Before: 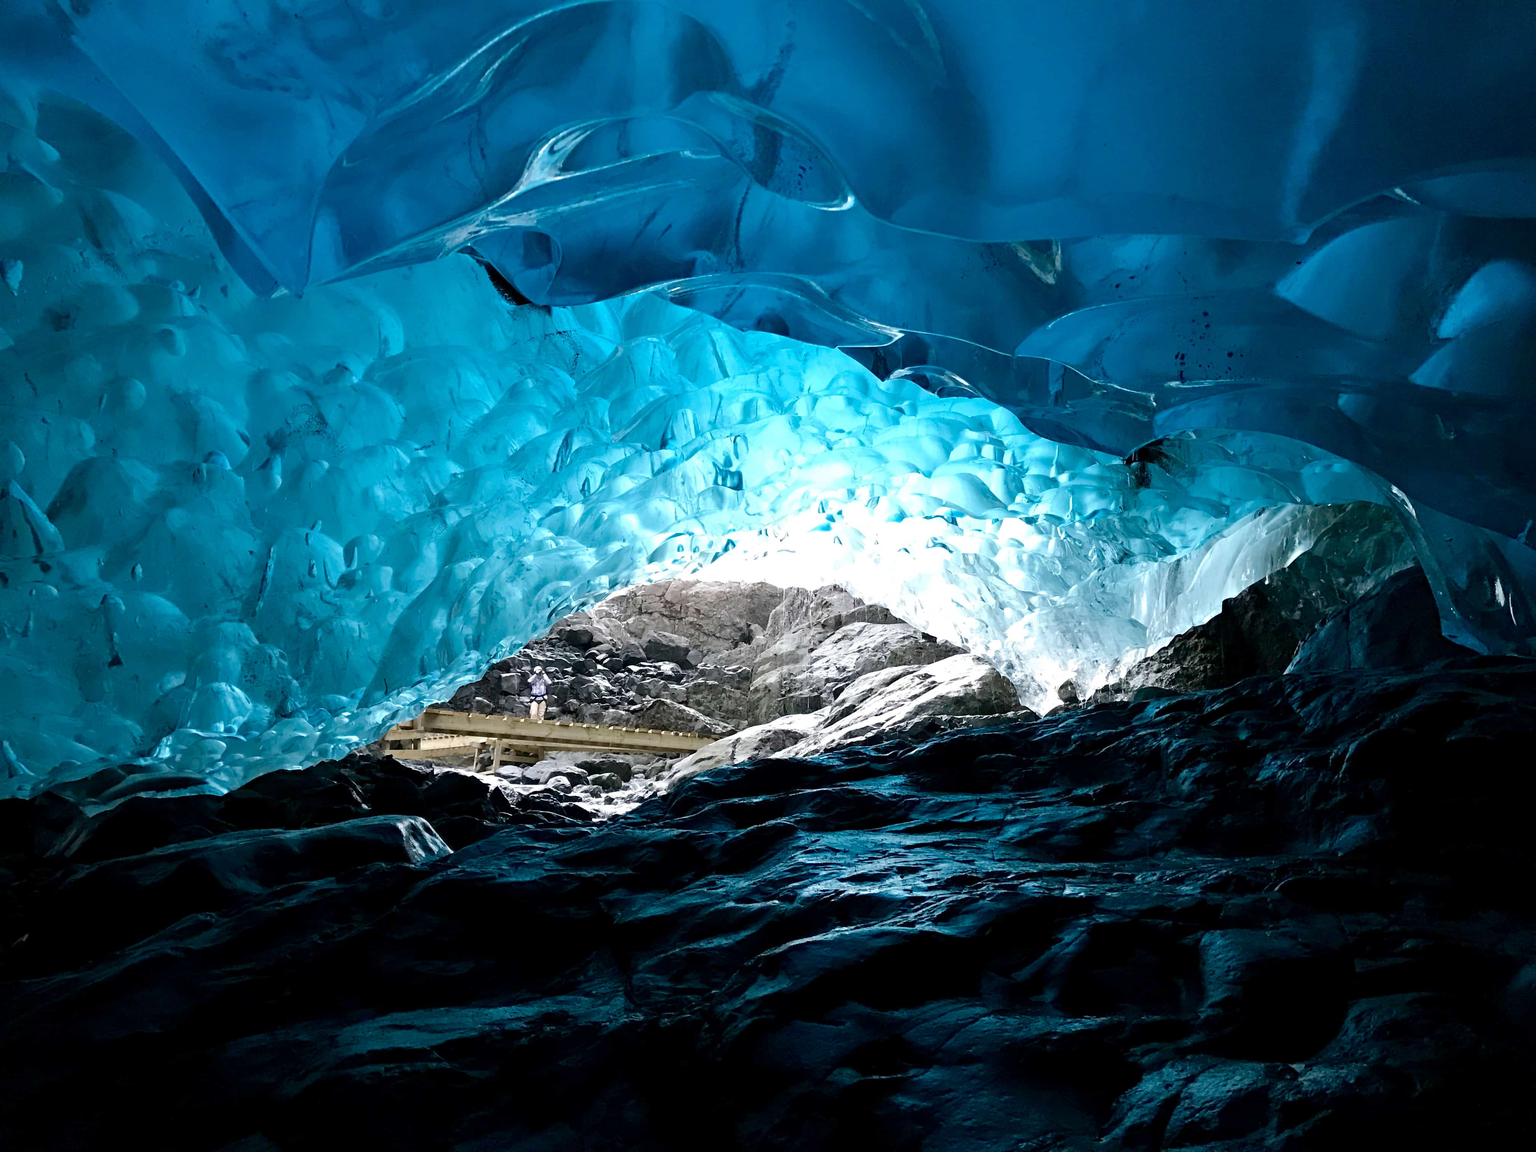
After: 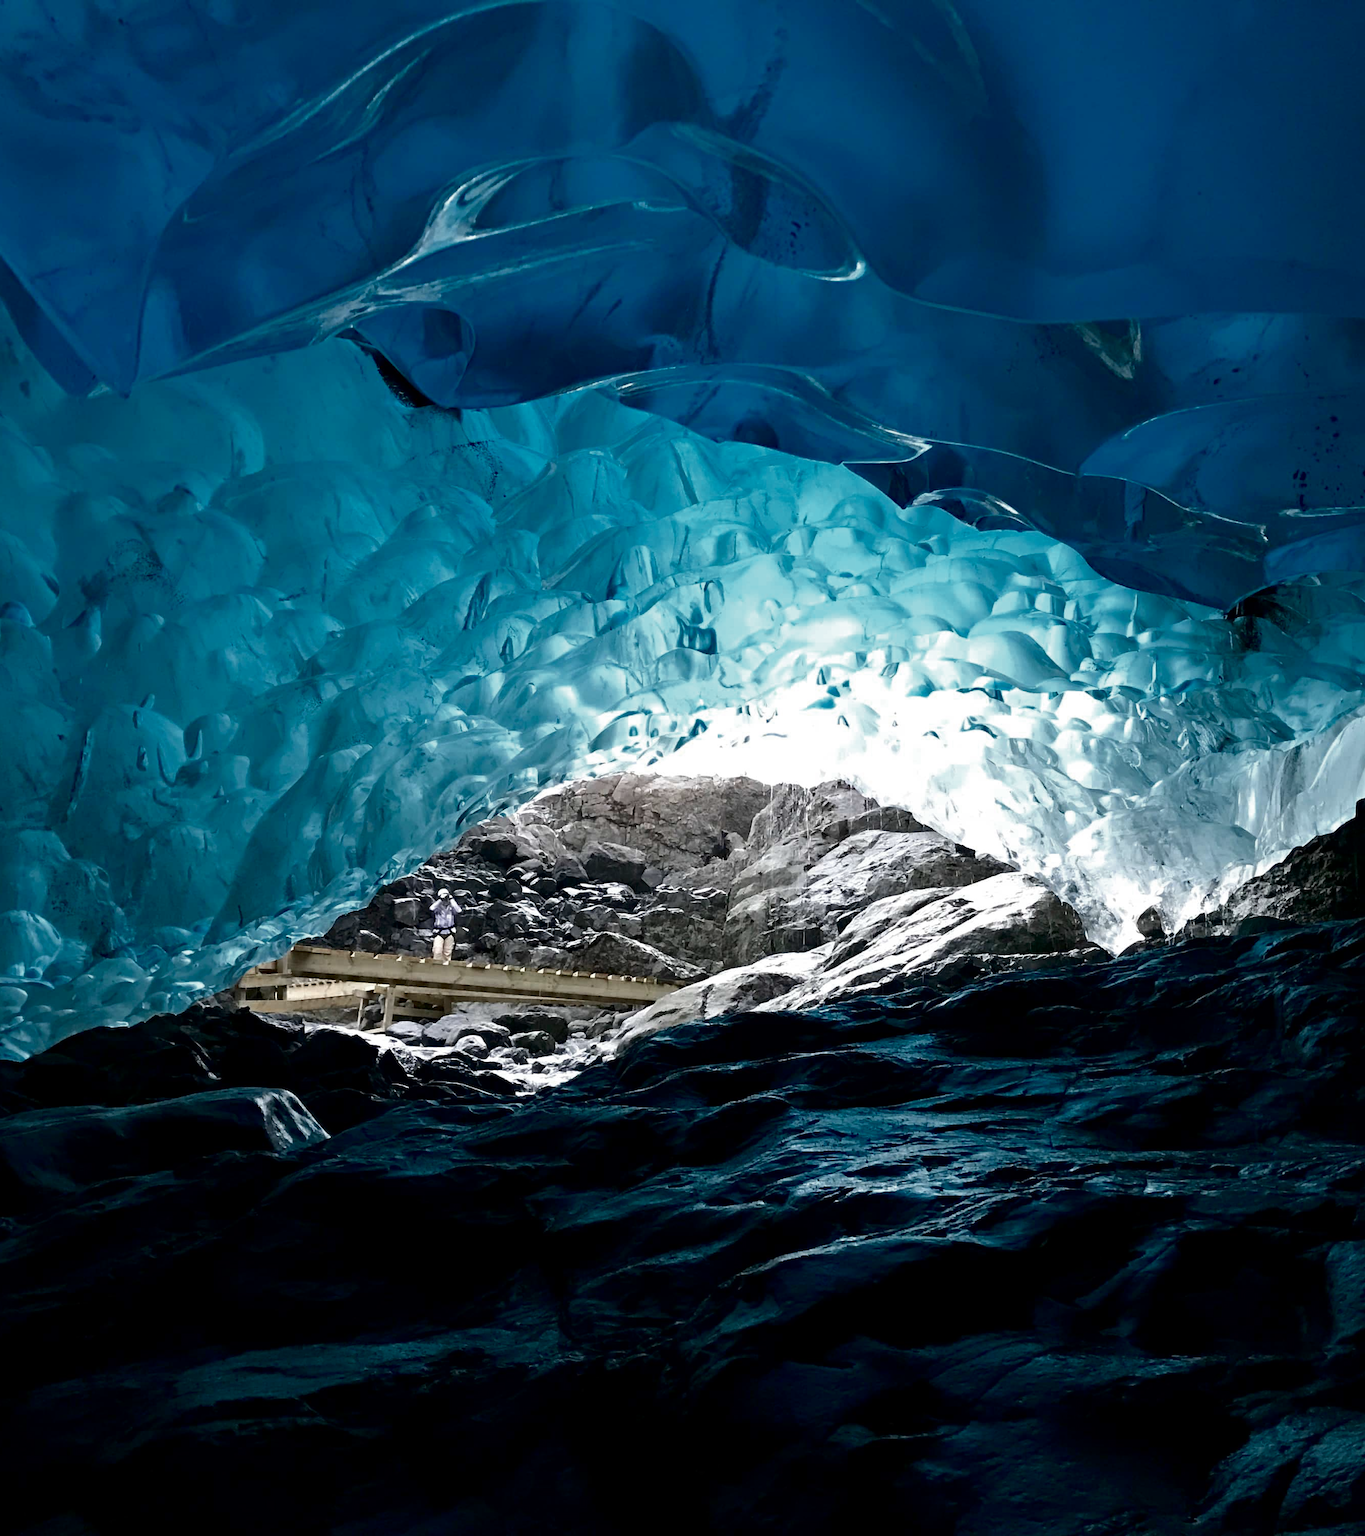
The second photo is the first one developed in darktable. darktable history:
crop and rotate: left 13.409%, right 19.924%
color zones: curves: ch0 [(0, 0.5) (0.125, 0.4) (0.25, 0.5) (0.375, 0.4) (0.5, 0.4) (0.625, 0.35) (0.75, 0.35) (0.875, 0.5)]; ch1 [(0, 0.35) (0.125, 0.45) (0.25, 0.35) (0.375, 0.35) (0.5, 0.35) (0.625, 0.35) (0.75, 0.45) (0.875, 0.35)]; ch2 [(0, 0.6) (0.125, 0.5) (0.25, 0.5) (0.375, 0.6) (0.5, 0.6) (0.625, 0.5) (0.75, 0.5) (0.875, 0.5)]
contrast brightness saturation: contrast 0.07, brightness -0.14, saturation 0.11
